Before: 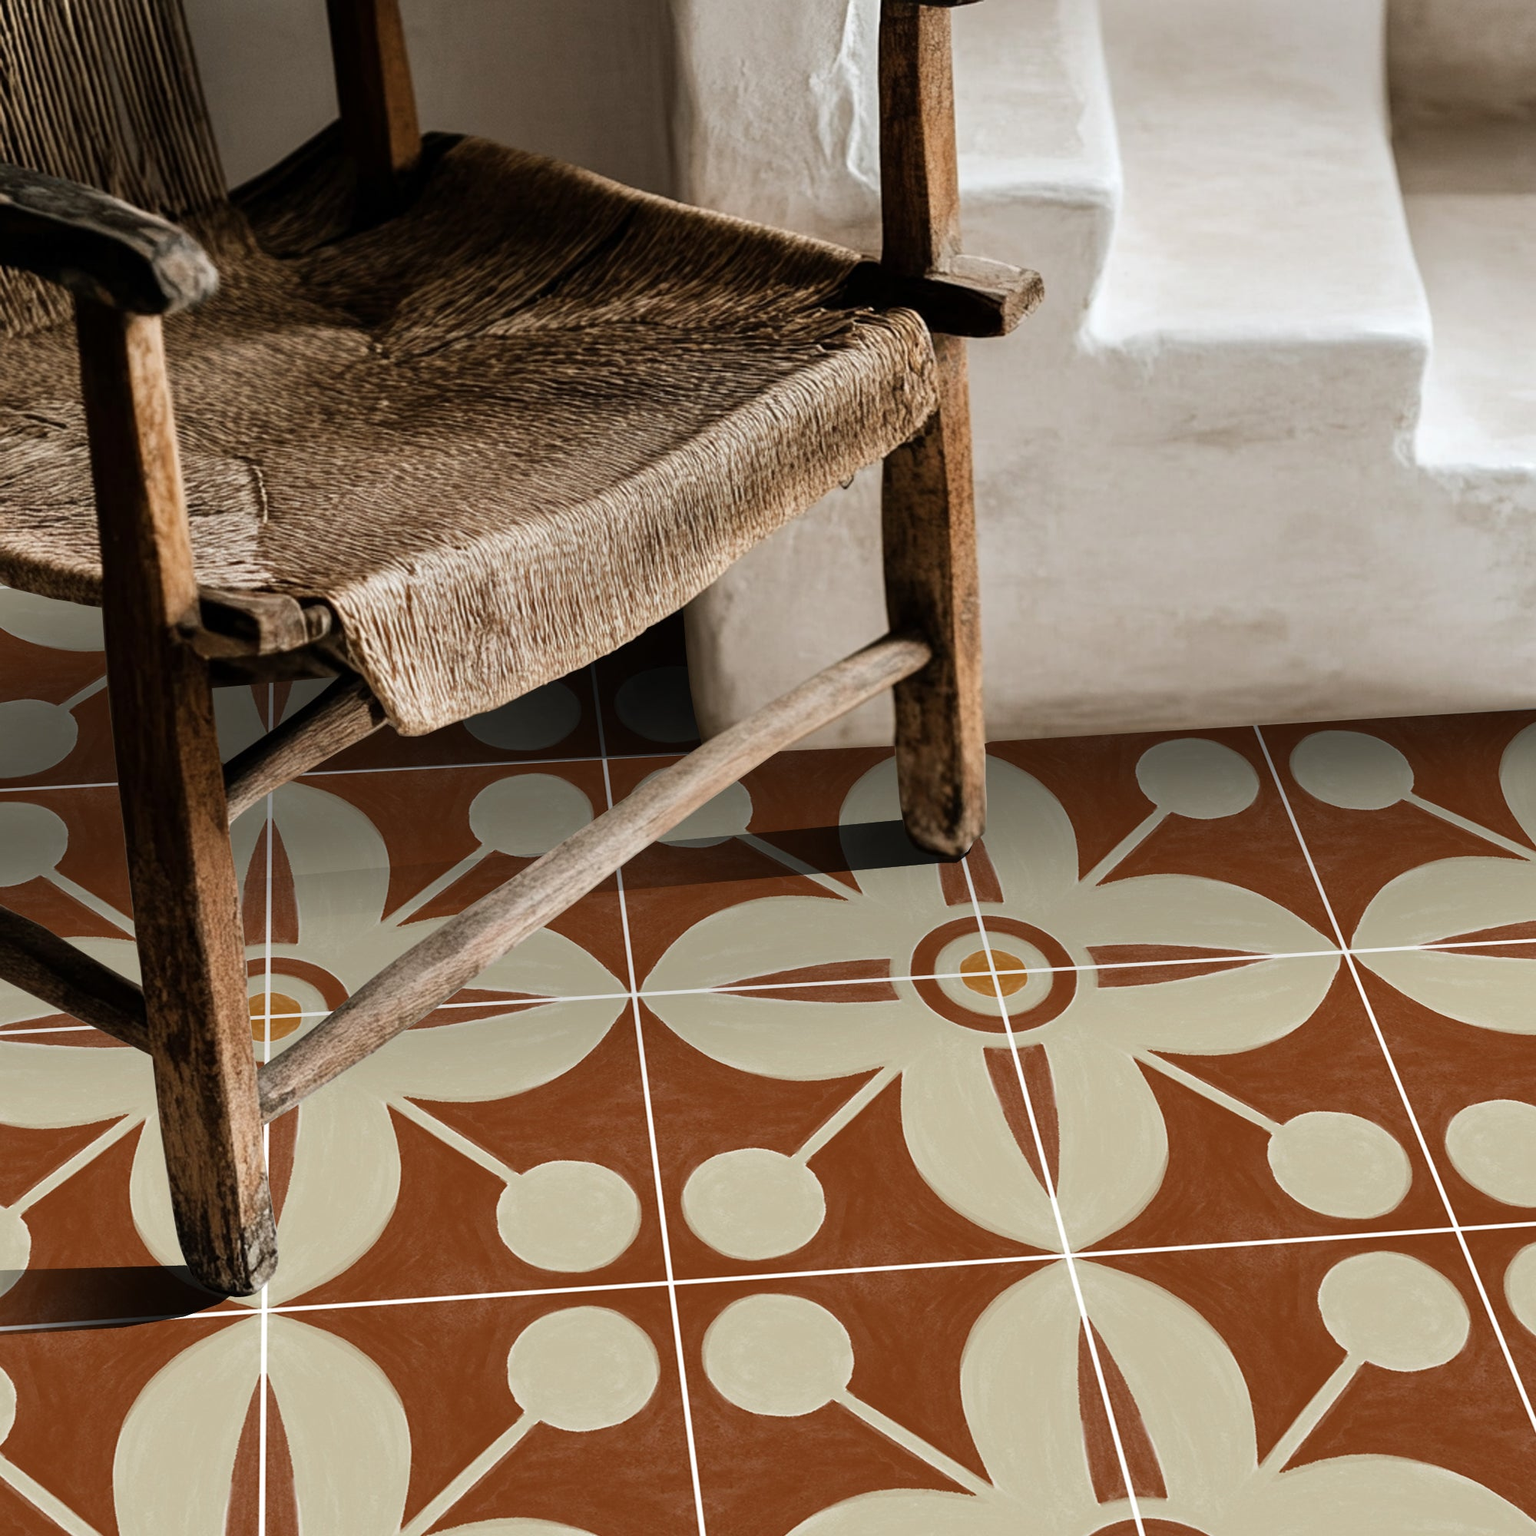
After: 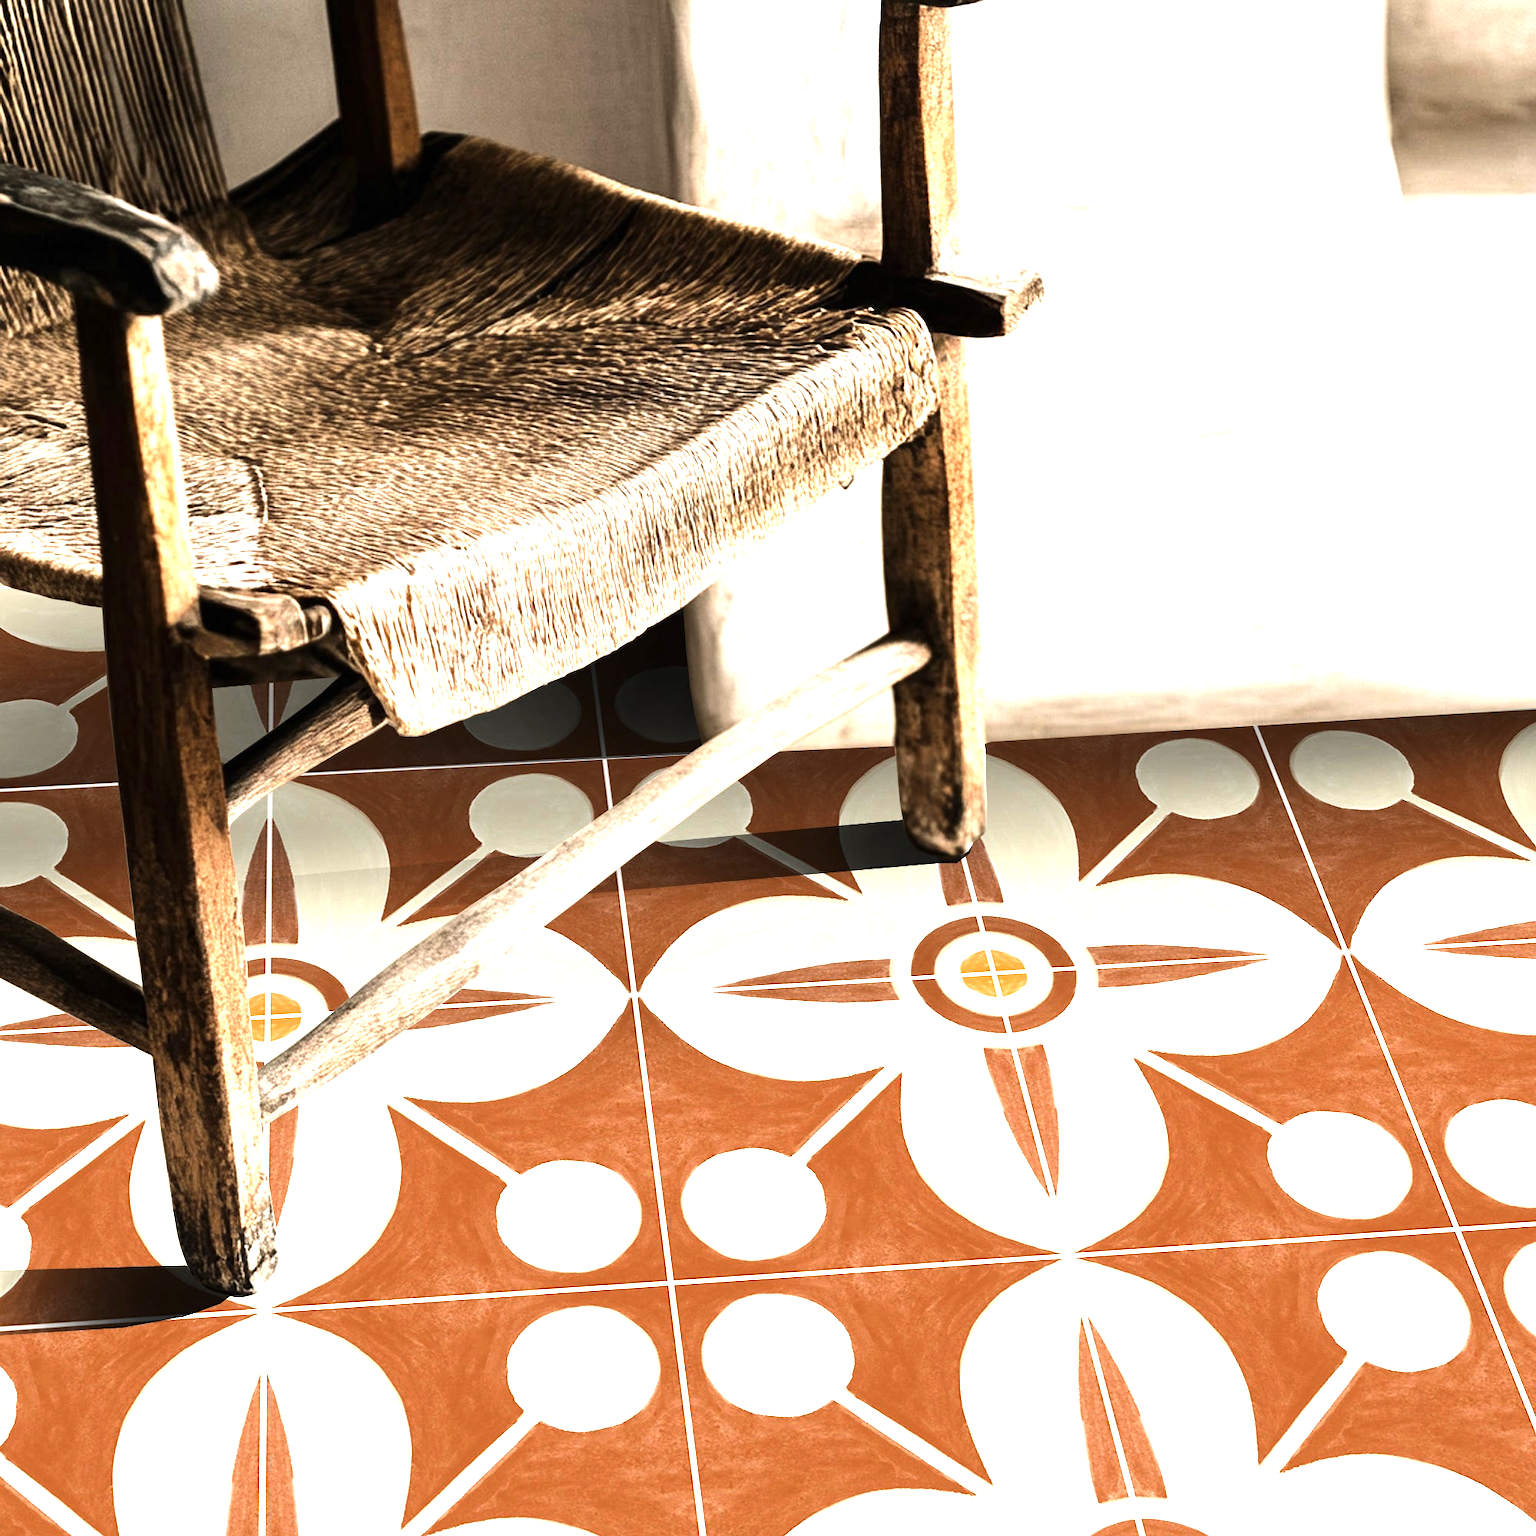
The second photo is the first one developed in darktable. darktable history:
exposure: black level correction 0, exposure 1.35 EV, compensate exposure bias true, compensate highlight preservation false
tone equalizer: -8 EV -0.75 EV, -7 EV -0.7 EV, -6 EV -0.6 EV, -5 EV -0.4 EV, -3 EV 0.4 EV, -2 EV 0.6 EV, -1 EV 0.7 EV, +0 EV 0.75 EV, edges refinement/feathering 500, mask exposure compensation -1.57 EV, preserve details no
